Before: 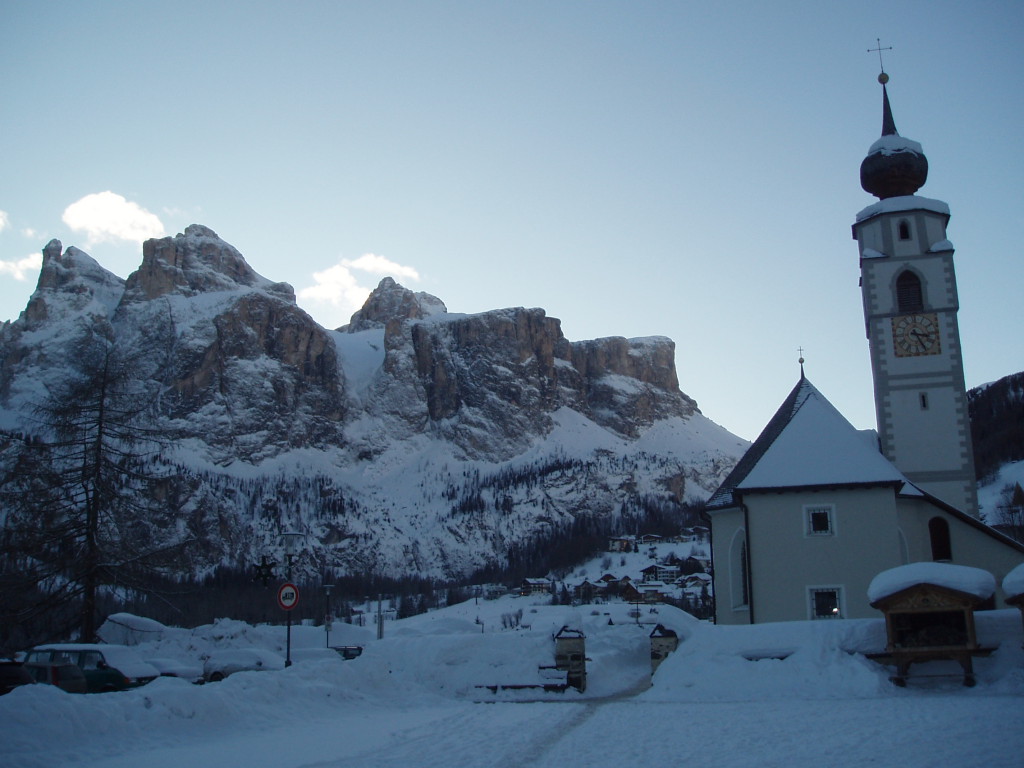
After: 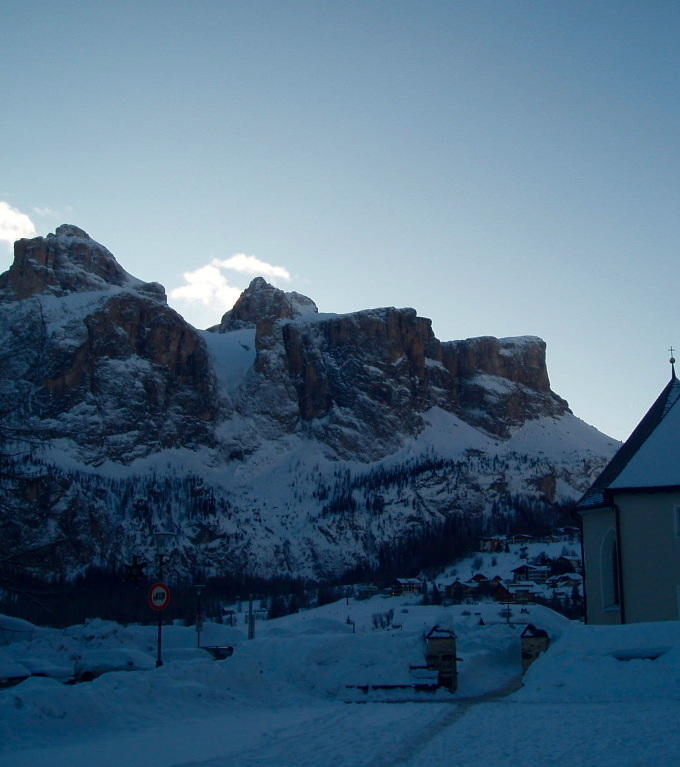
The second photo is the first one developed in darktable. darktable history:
contrast brightness saturation: brightness -0.253, saturation 0.2
crop and rotate: left 12.637%, right 20.871%
